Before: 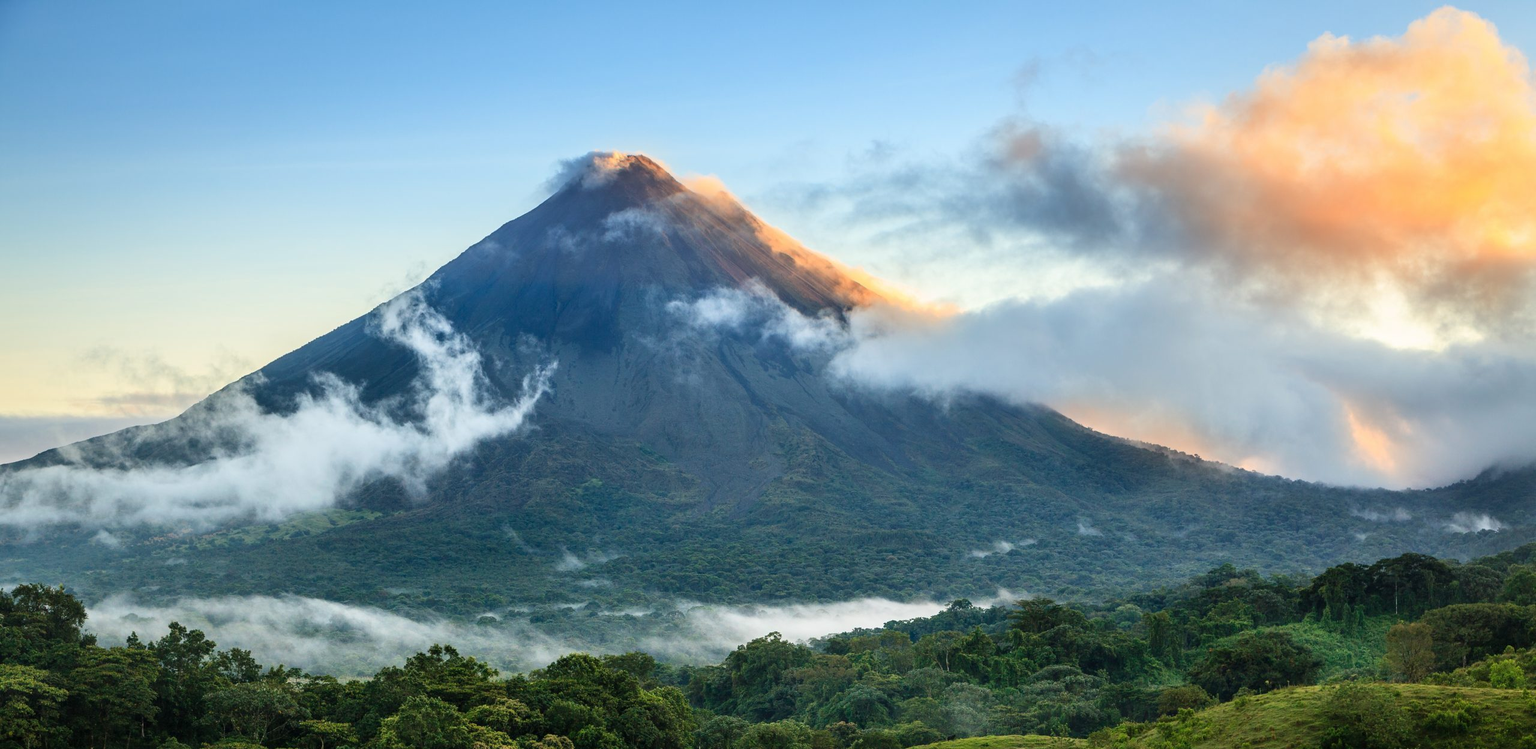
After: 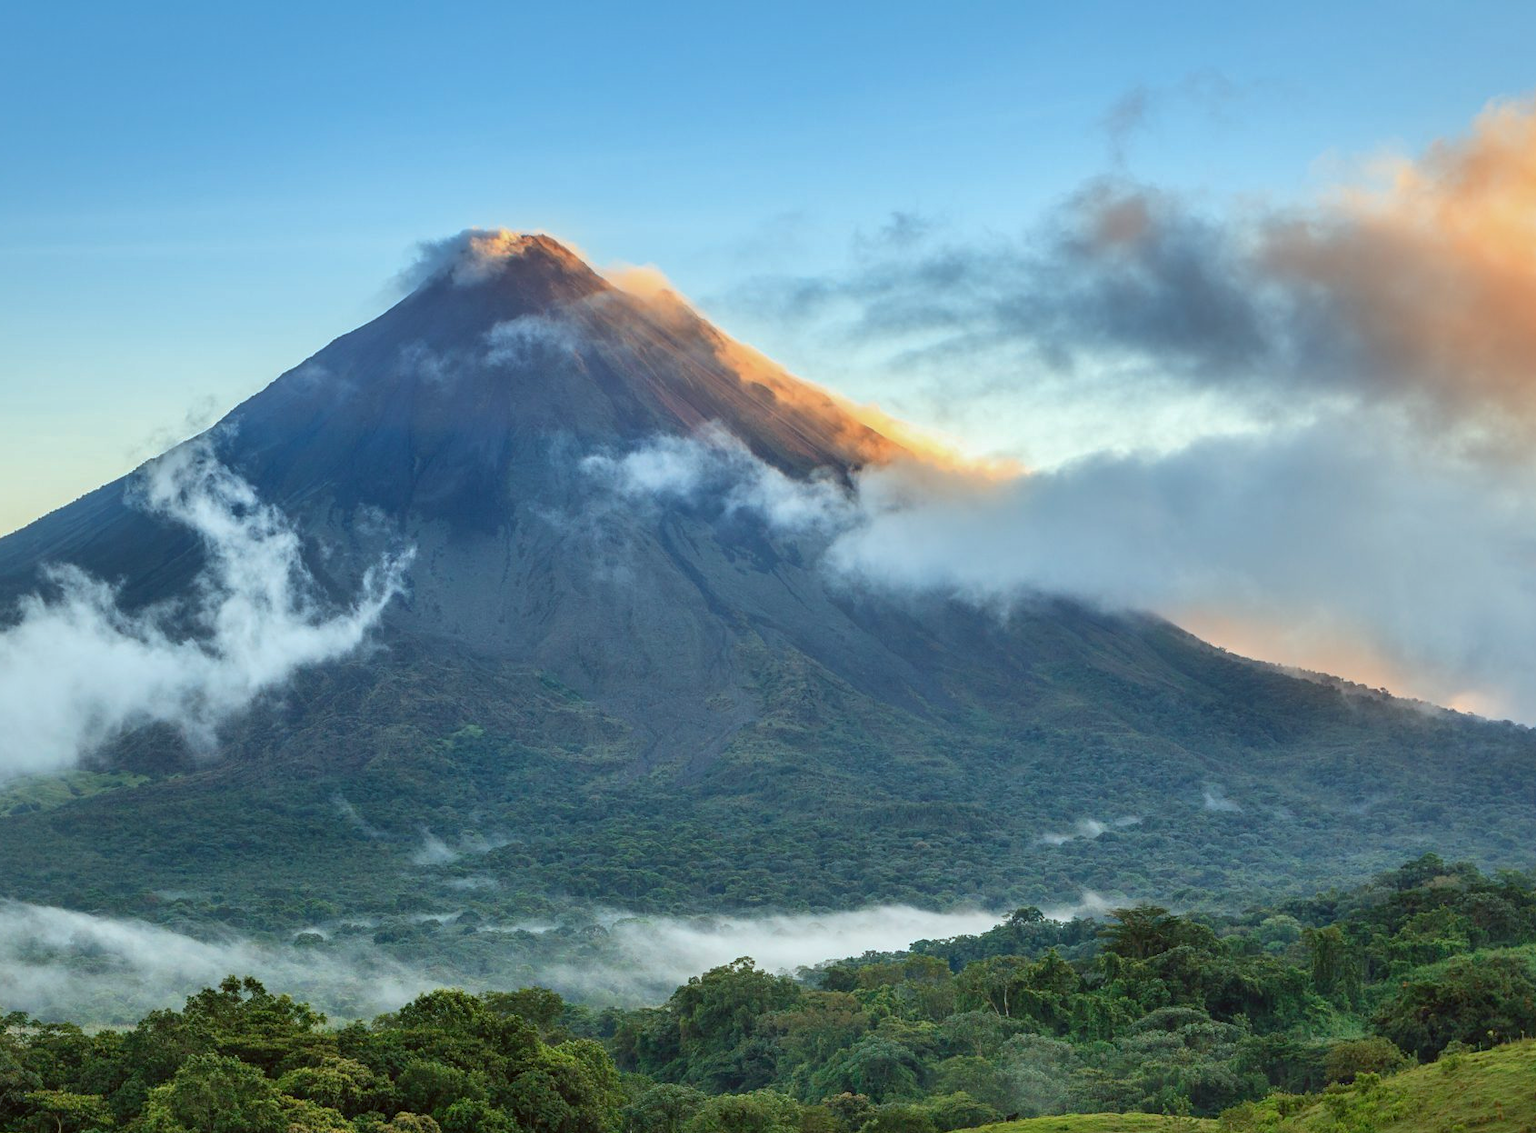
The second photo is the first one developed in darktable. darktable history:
shadows and highlights: on, module defaults
crop and rotate: left 18.442%, right 15.508%
color correction: highlights a* -4.98, highlights b* -3.76, shadows a* 3.83, shadows b* 4.08
